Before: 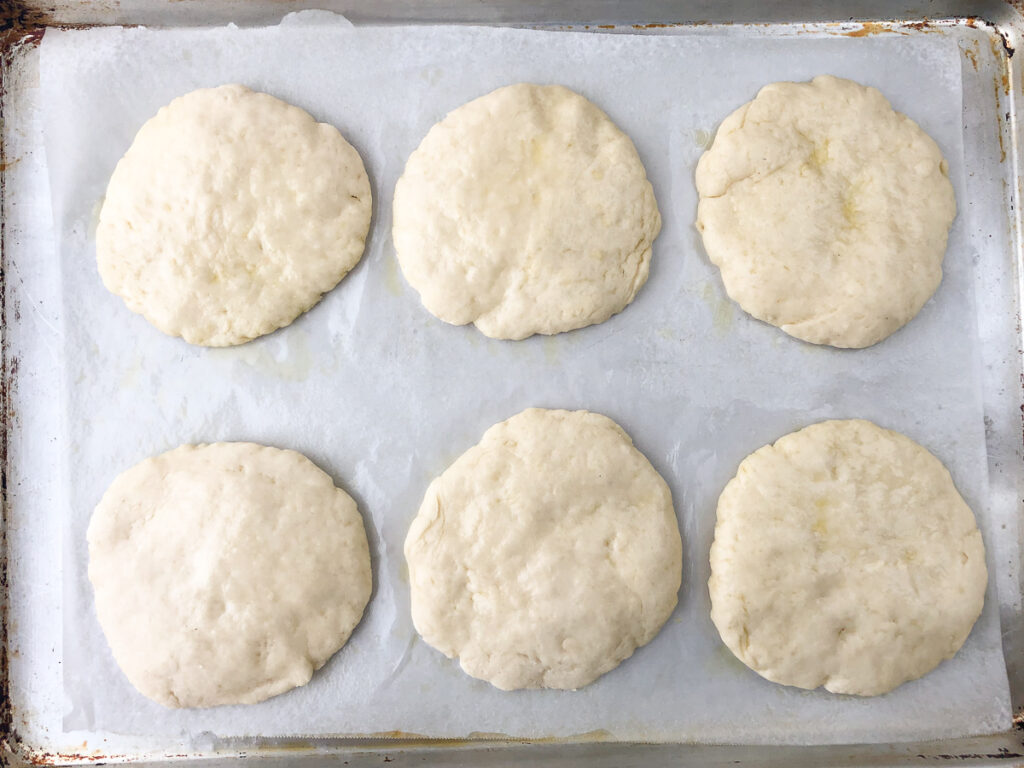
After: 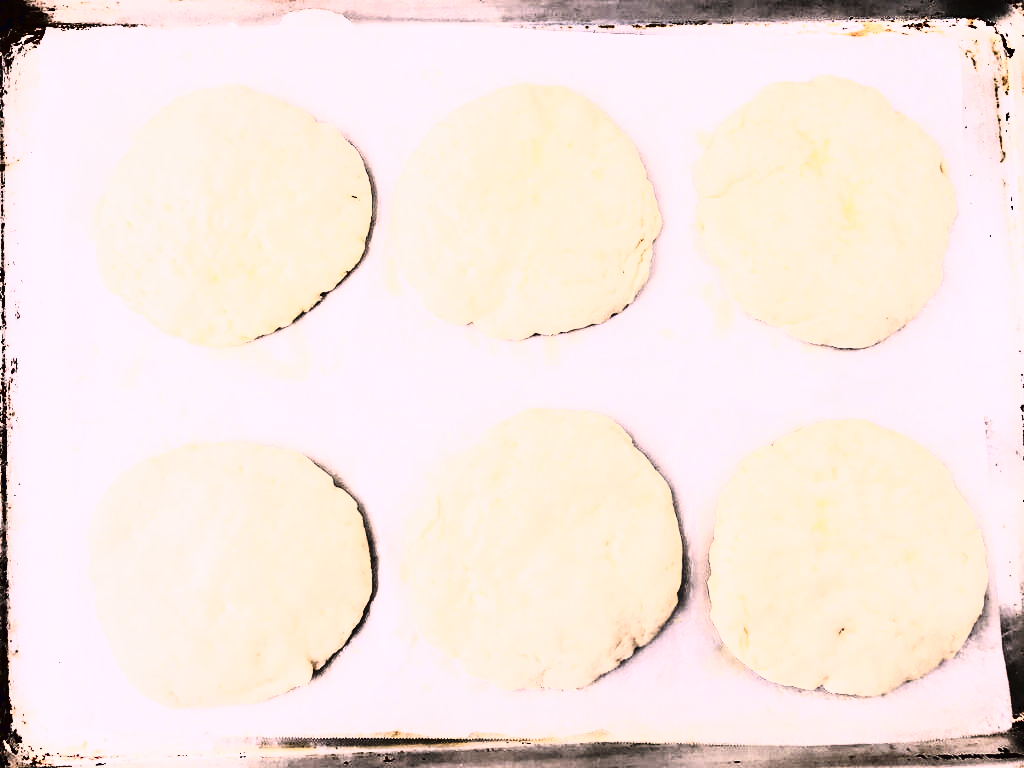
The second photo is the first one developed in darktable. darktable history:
color correction: highlights a* 14.61, highlights b* 4.73
tone curve: curves: ch0 [(0, 0) (0.003, 0.01) (0.011, 0.01) (0.025, 0.011) (0.044, 0.014) (0.069, 0.018) (0.1, 0.022) (0.136, 0.026) (0.177, 0.035) (0.224, 0.051) (0.277, 0.085) (0.335, 0.158) (0.399, 0.299) (0.468, 0.457) (0.543, 0.634) (0.623, 0.801) (0.709, 0.904) (0.801, 0.963) (0.898, 0.986) (1, 1)], color space Lab, linked channels, preserve colors none
contrast brightness saturation: contrast 0.502, saturation -0.081
